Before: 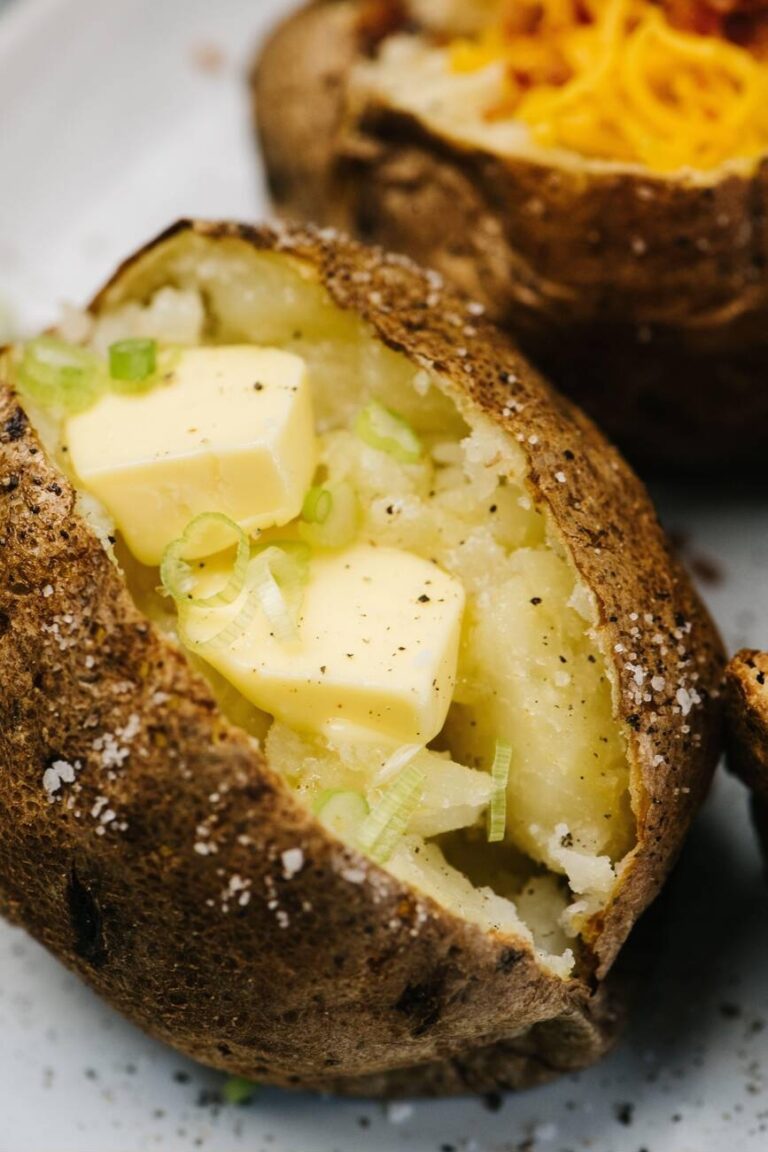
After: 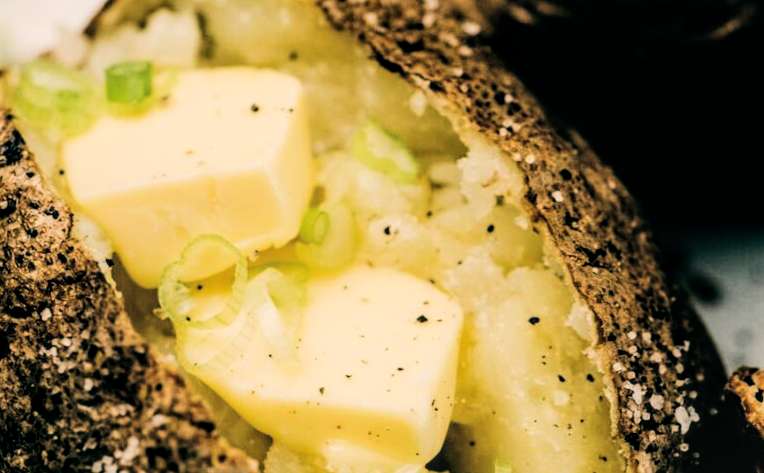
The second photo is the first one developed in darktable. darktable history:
local contrast: on, module defaults
filmic rgb: black relative exposure -5 EV, hardness 2.88, contrast 1.3
crop and rotate: top 23.84%, bottom 34.294%
rotate and perspective: rotation -0.45°, automatic cropping original format, crop left 0.008, crop right 0.992, crop top 0.012, crop bottom 0.988
exposure: exposure -0.153 EV, compensate highlight preservation false
color balance: lift [1.005, 0.99, 1.007, 1.01], gamma [1, 0.979, 1.011, 1.021], gain [0.923, 1.098, 1.025, 0.902], input saturation 90.45%, contrast 7.73%, output saturation 105.91%
tone equalizer: -8 EV -0.75 EV, -7 EV -0.7 EV, -6 EV -0.6 EV, -5 EV -0.4 EV, -3 EV 0.4 EV, -2 EV 0.6 EV, -1 EV 0.7 EV, +0 EV 0.75 EV, edges refinement/feathering 500, mask exposure compensation -1.57 EV, preserve details no
